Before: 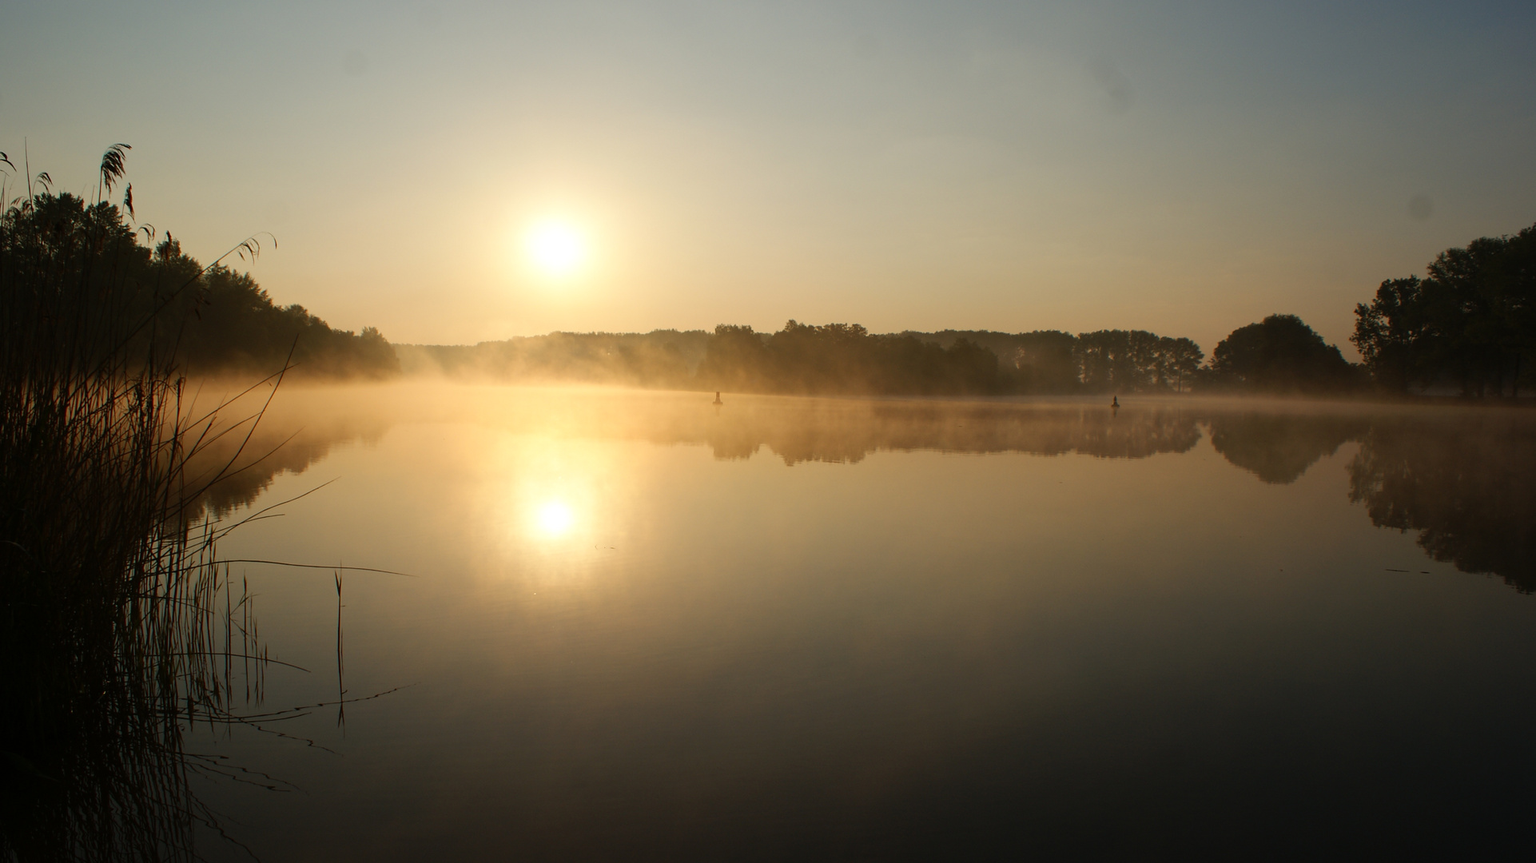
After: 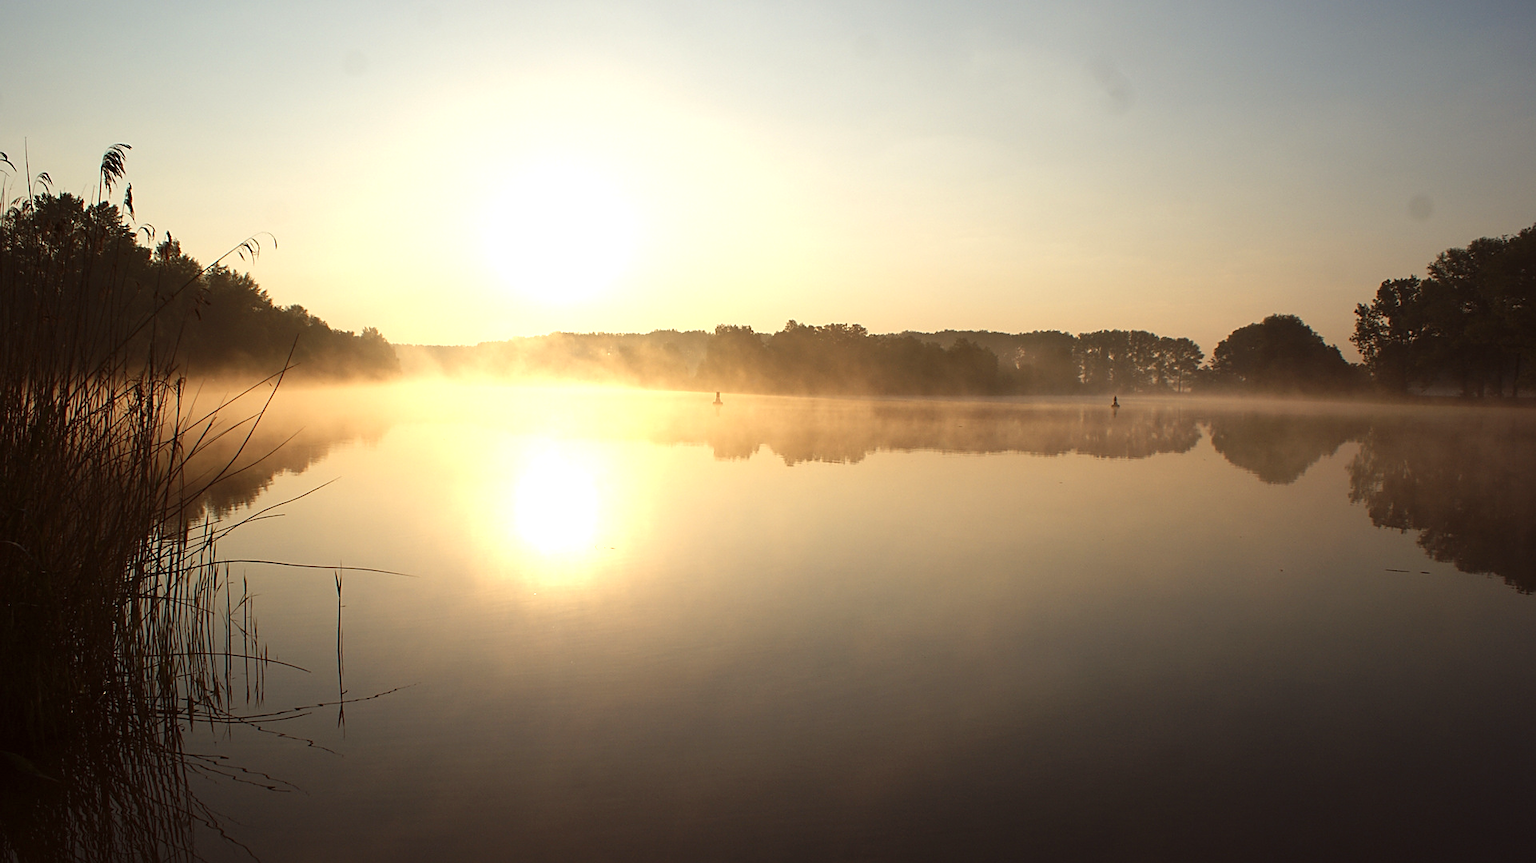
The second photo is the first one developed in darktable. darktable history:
sharpen: on, module defaults
color balance: mode lift, gamma, gain (sRGB), lift [1, 1.049, 1, 1]
exposure: exposure 0.935 EV, compensate highlight preservation false
color contrast: green-magenta contrast 0.84, blue-yellow contrast 0.86
